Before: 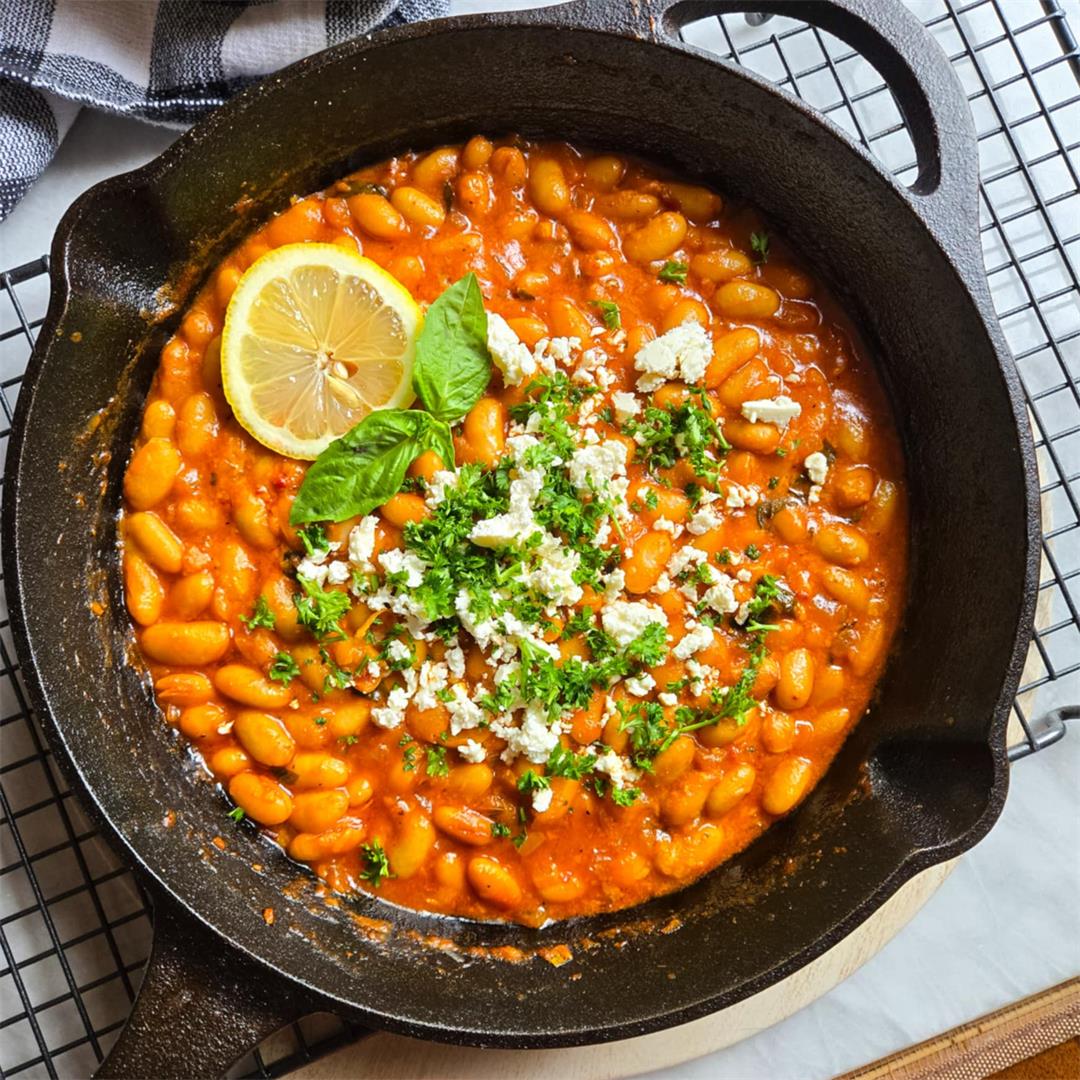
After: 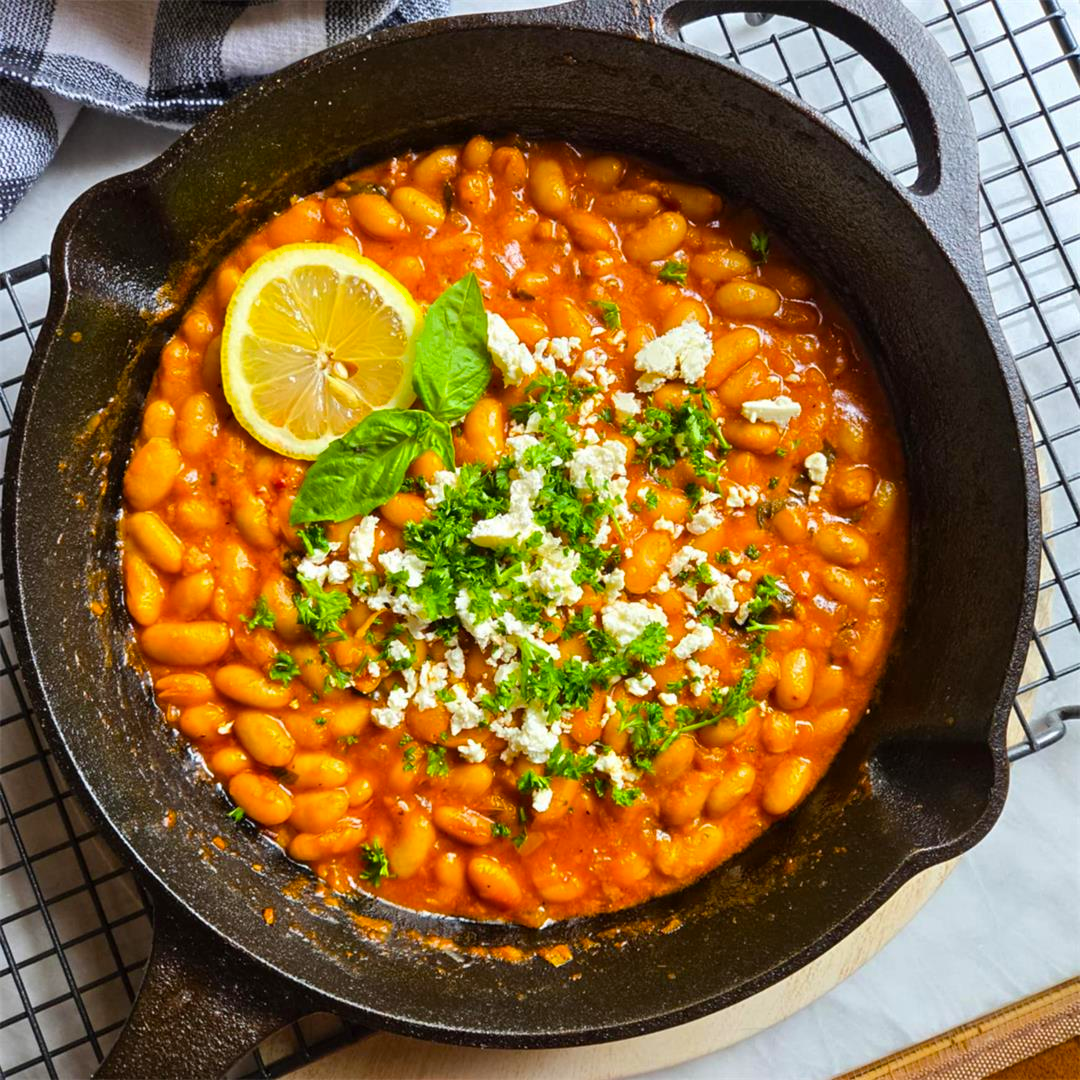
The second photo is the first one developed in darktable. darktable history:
color balance rgb: perceptual saturation grading › global saturation 29.902%
